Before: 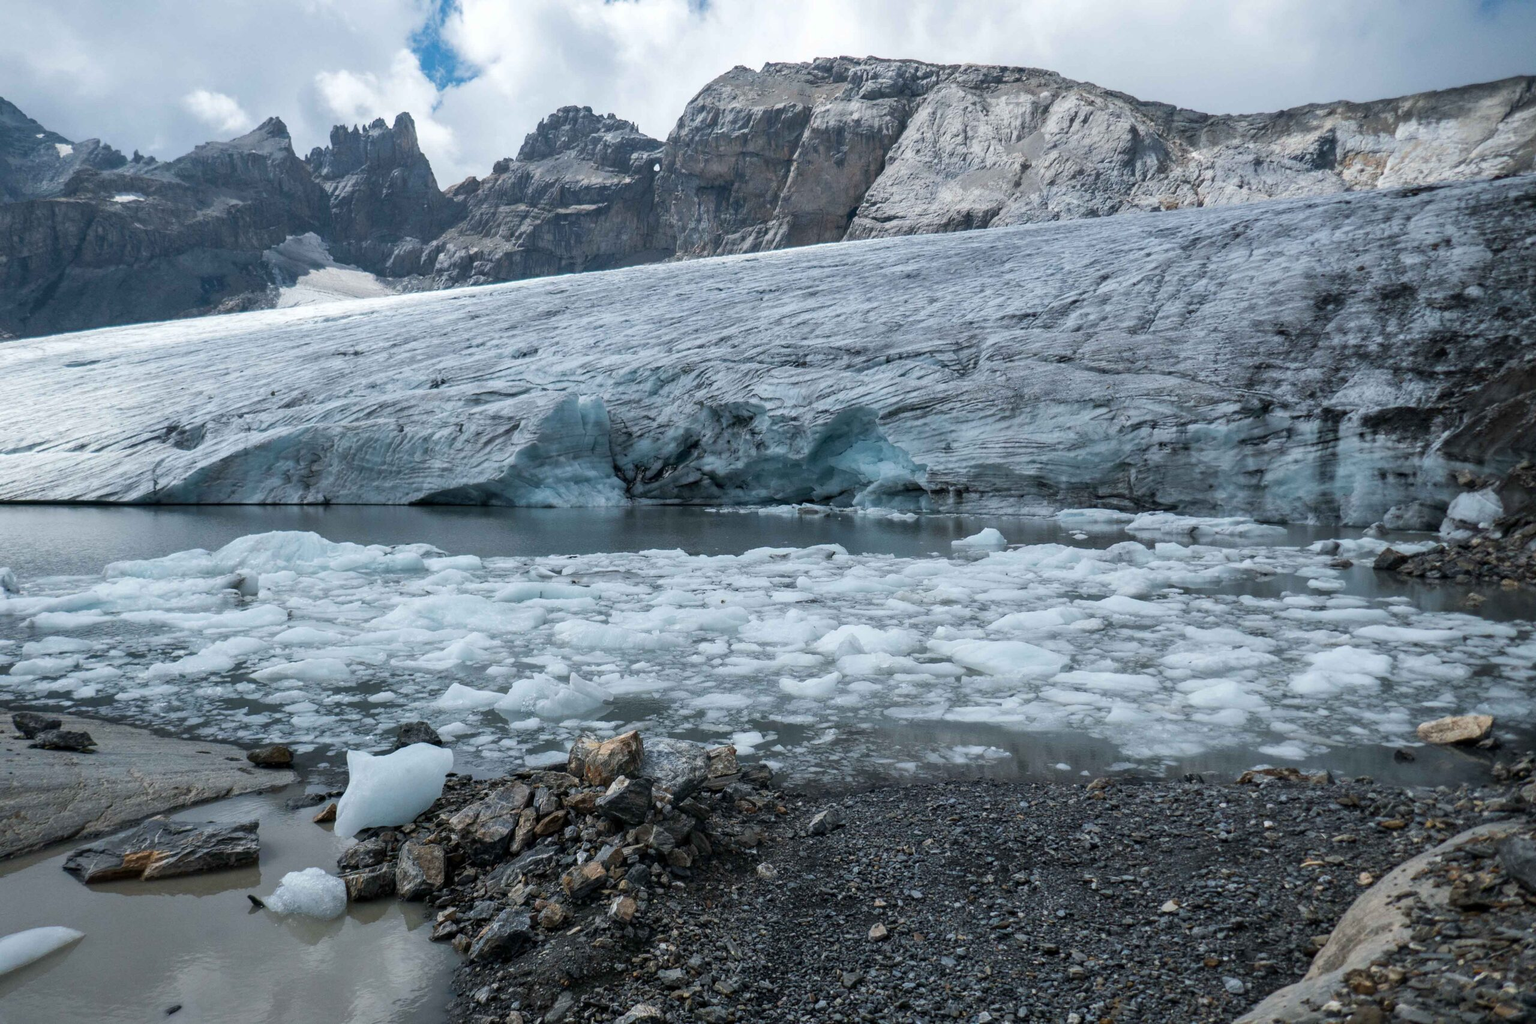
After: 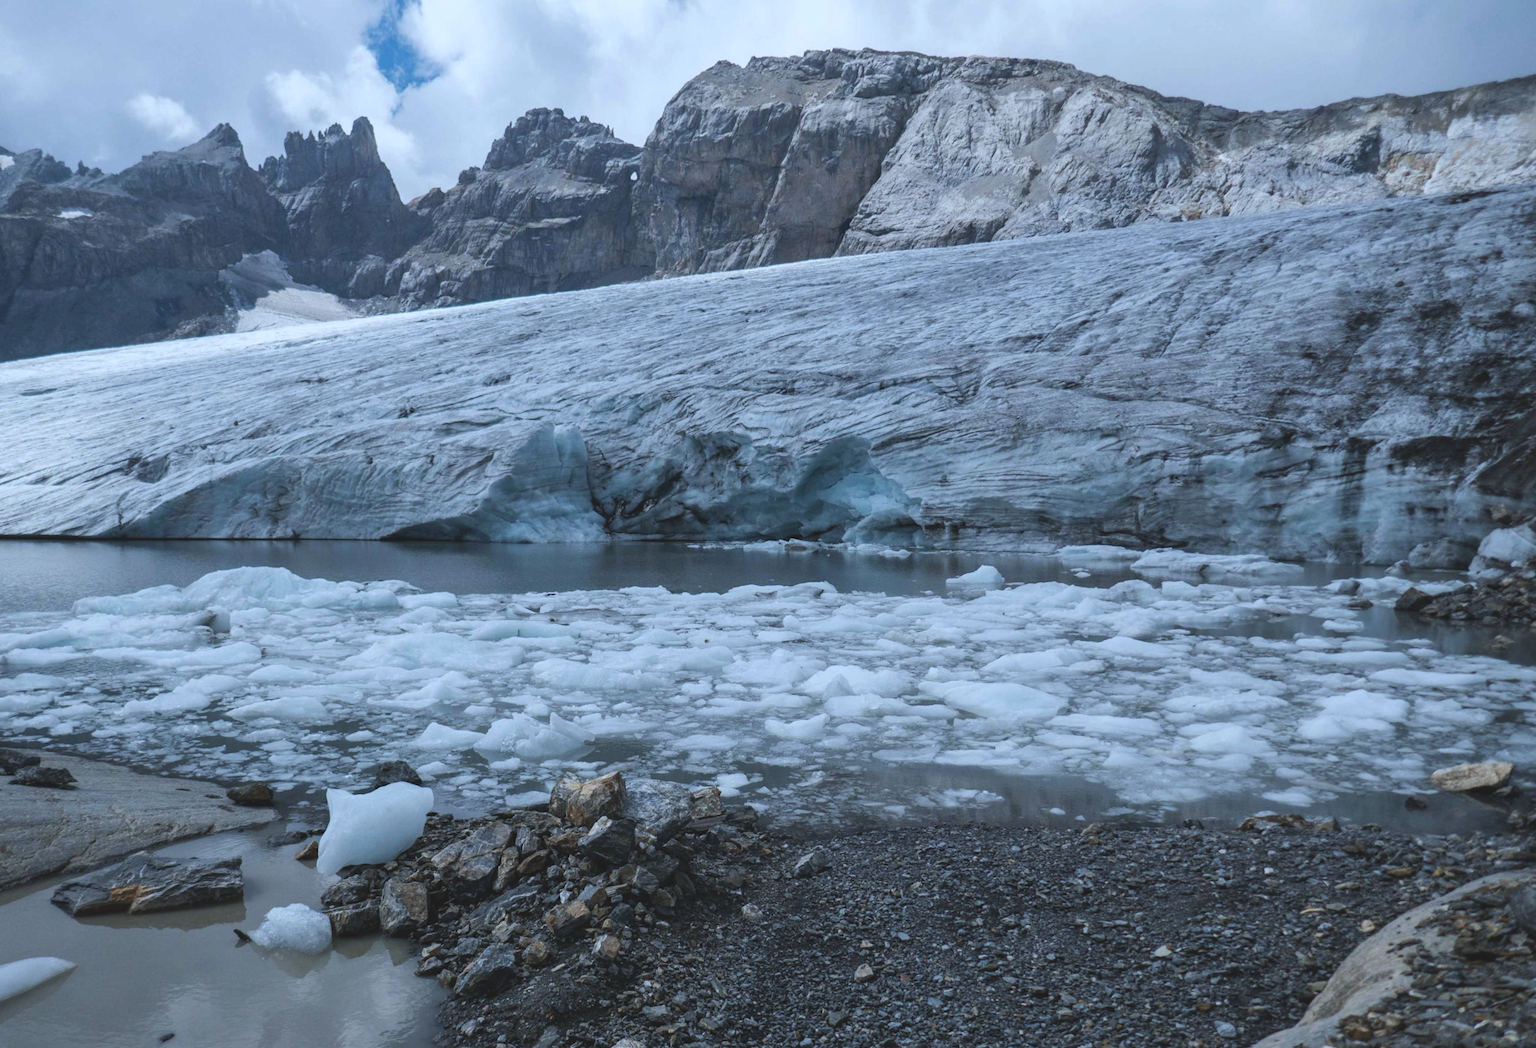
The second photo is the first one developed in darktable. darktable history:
white balance: red 0.924, blue 1.095
exposure: black level correction -0.014, exposure -0.193 EV, compensate highlight preservation false
rotate and perspective: rotation 0.074°, lens shift (vertical) 0.096, lens shift (horizontal) -0.041, crop left 0.043, crop right 0.952, crop top 0.024, crop bottom 0.979
